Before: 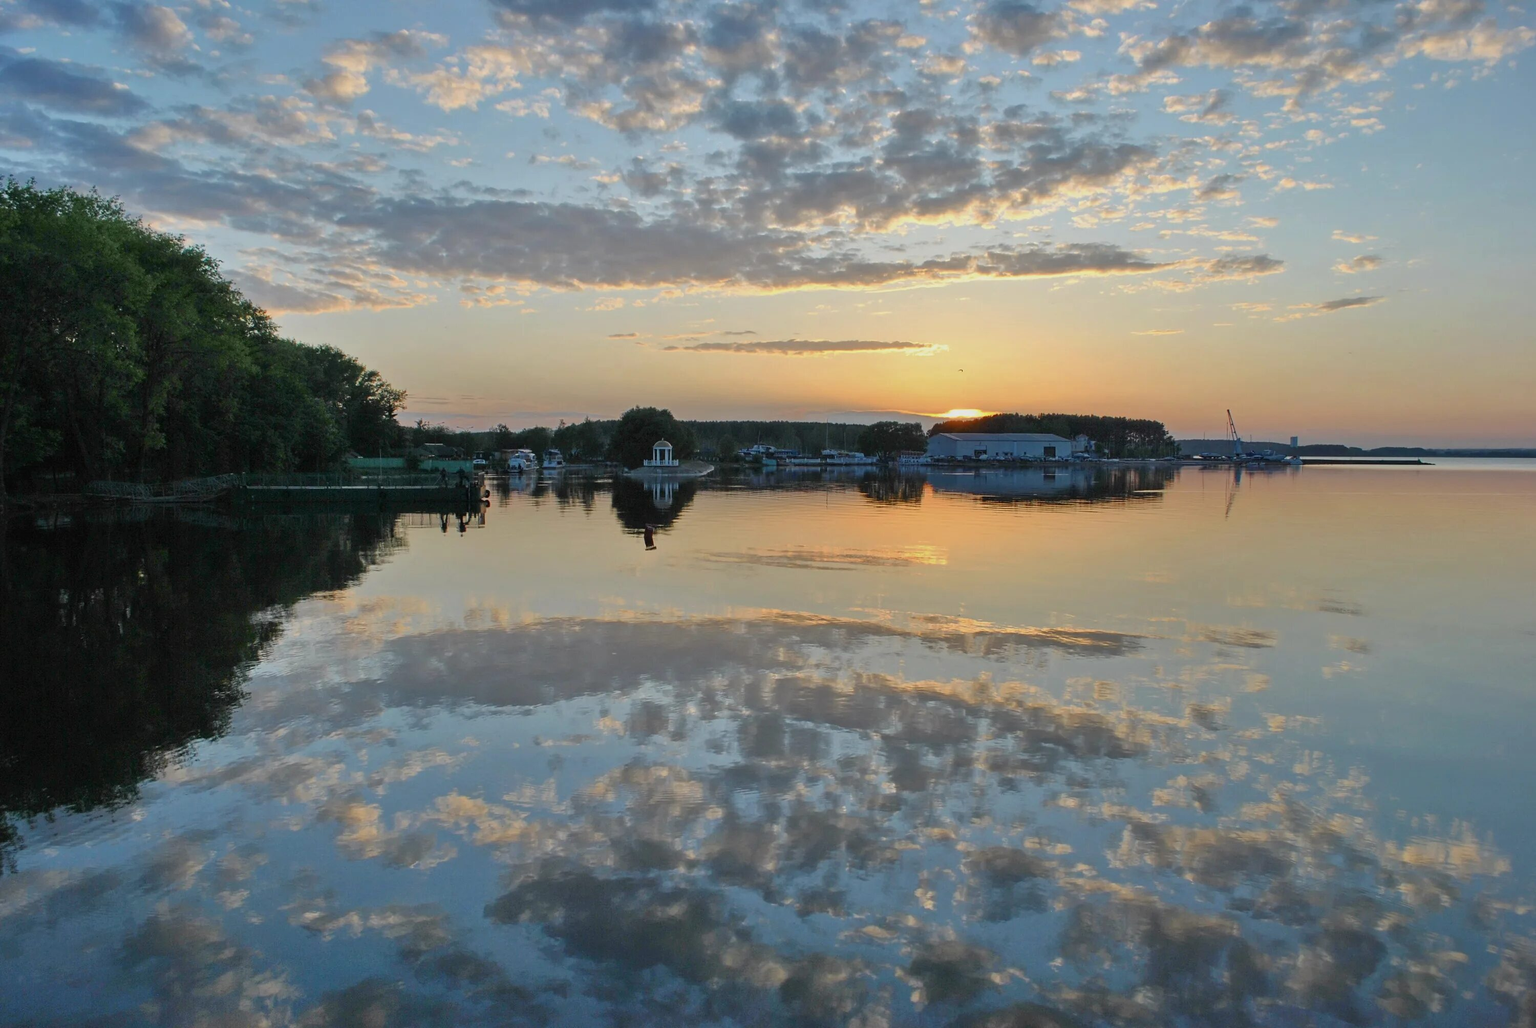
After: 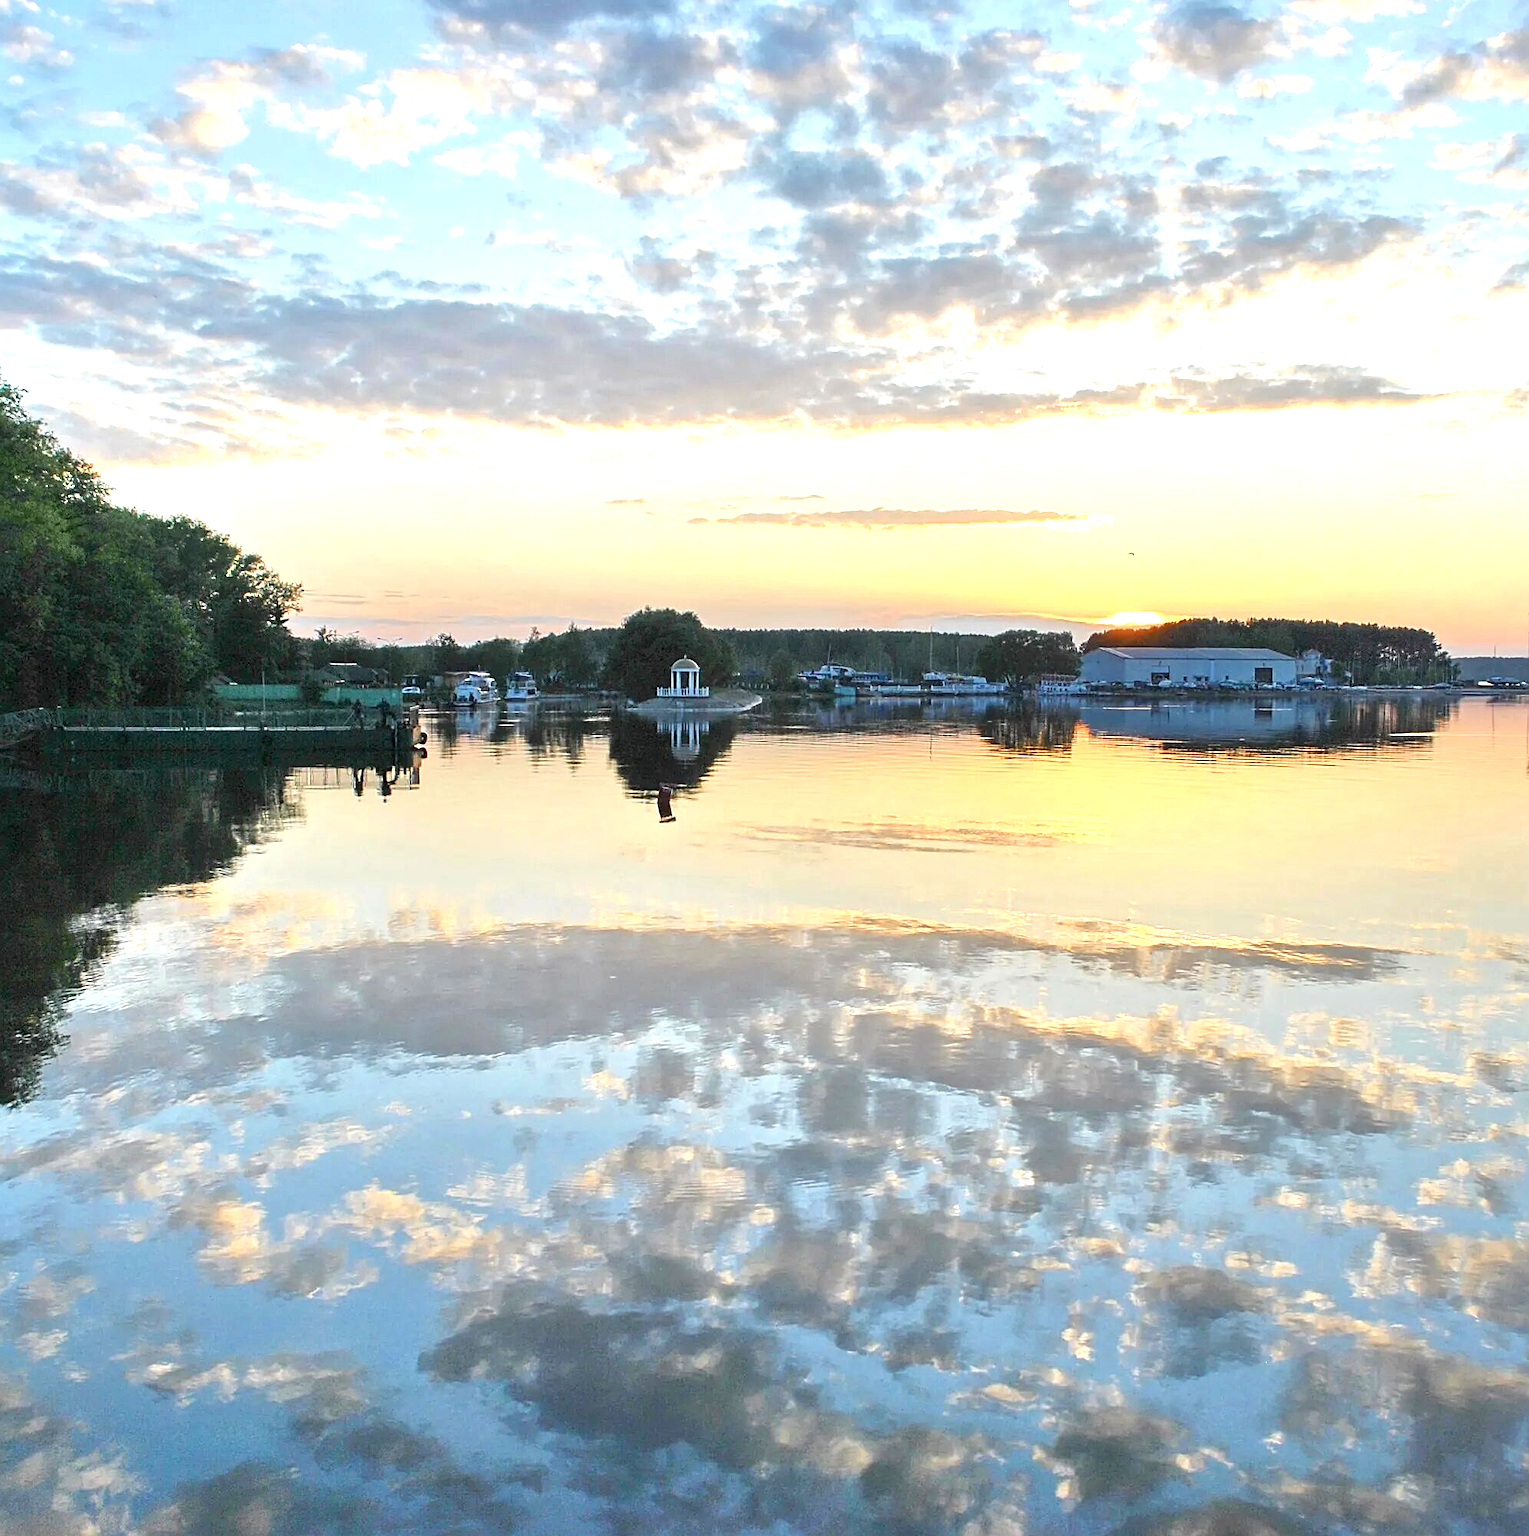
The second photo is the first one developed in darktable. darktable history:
sharpen: on, module defaults
exposure: black level correction 0.001, exposure 1.398 EV, compensate highlight preservation false
crop and rotate: left 13.36%, right 19.982%
